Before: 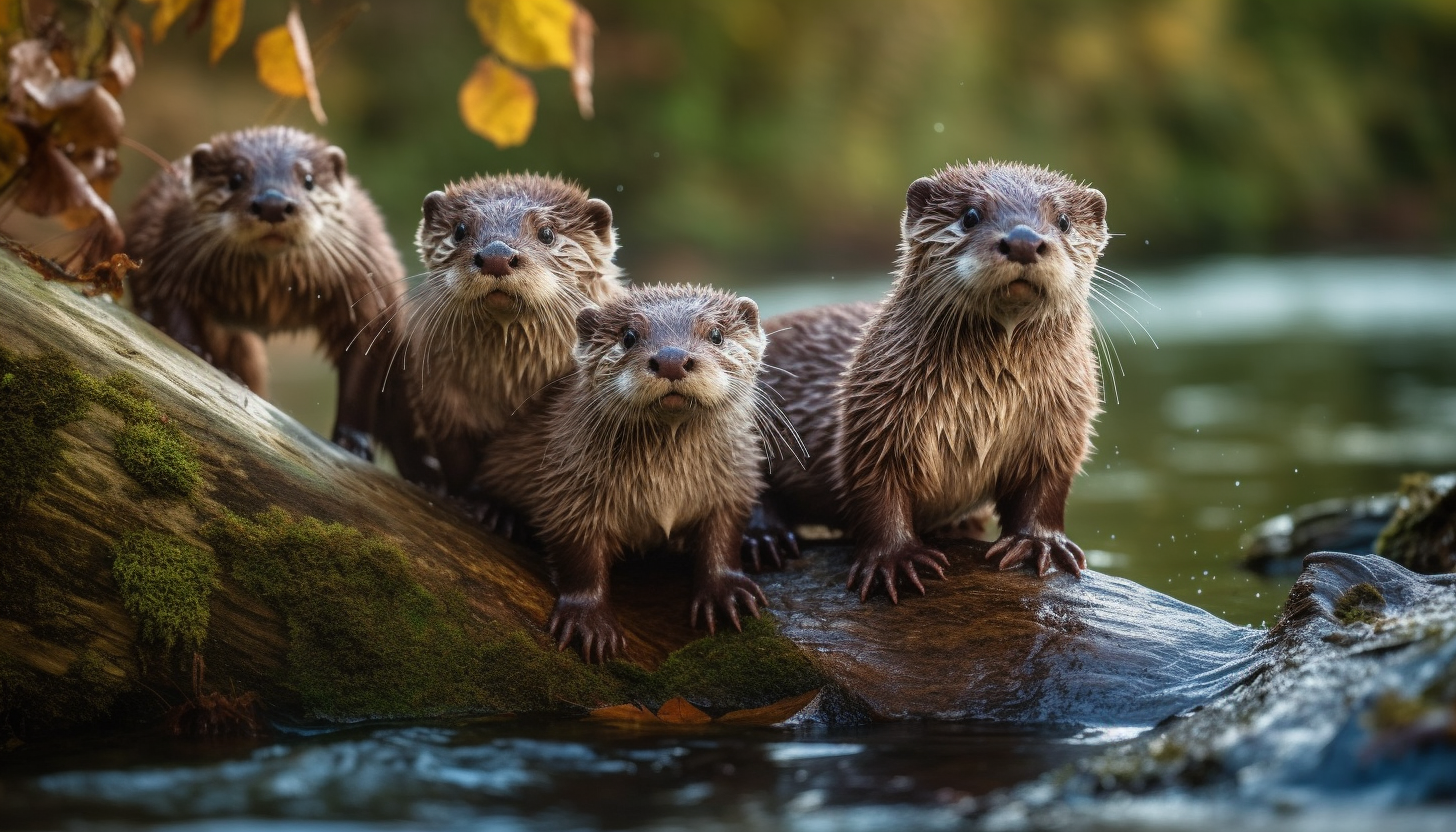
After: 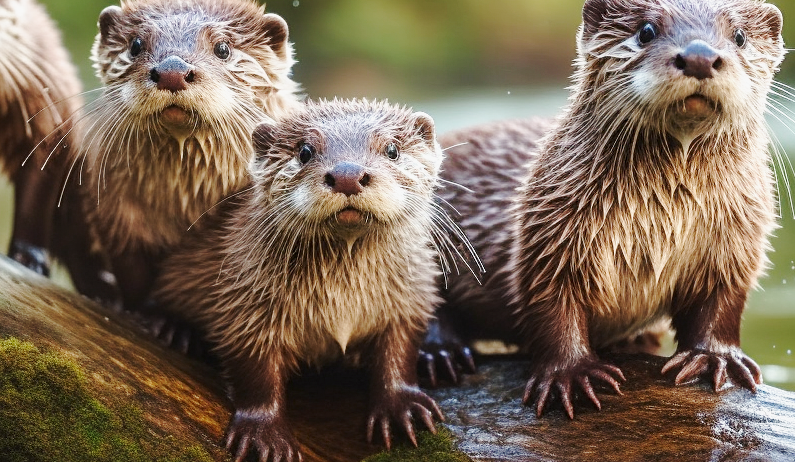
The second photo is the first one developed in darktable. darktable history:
crop and rotate: left 22.308%, top 22.356%, right 23.023%, bottom 22.045%
sharpen: amount 0.201
base curve: curves: ch0 [(0, 0) (0.025, 0.046) (0.112, 0.277) (0.467, 0.74) (0.814, 0.929) (1, 0.942)], preserve colors none
